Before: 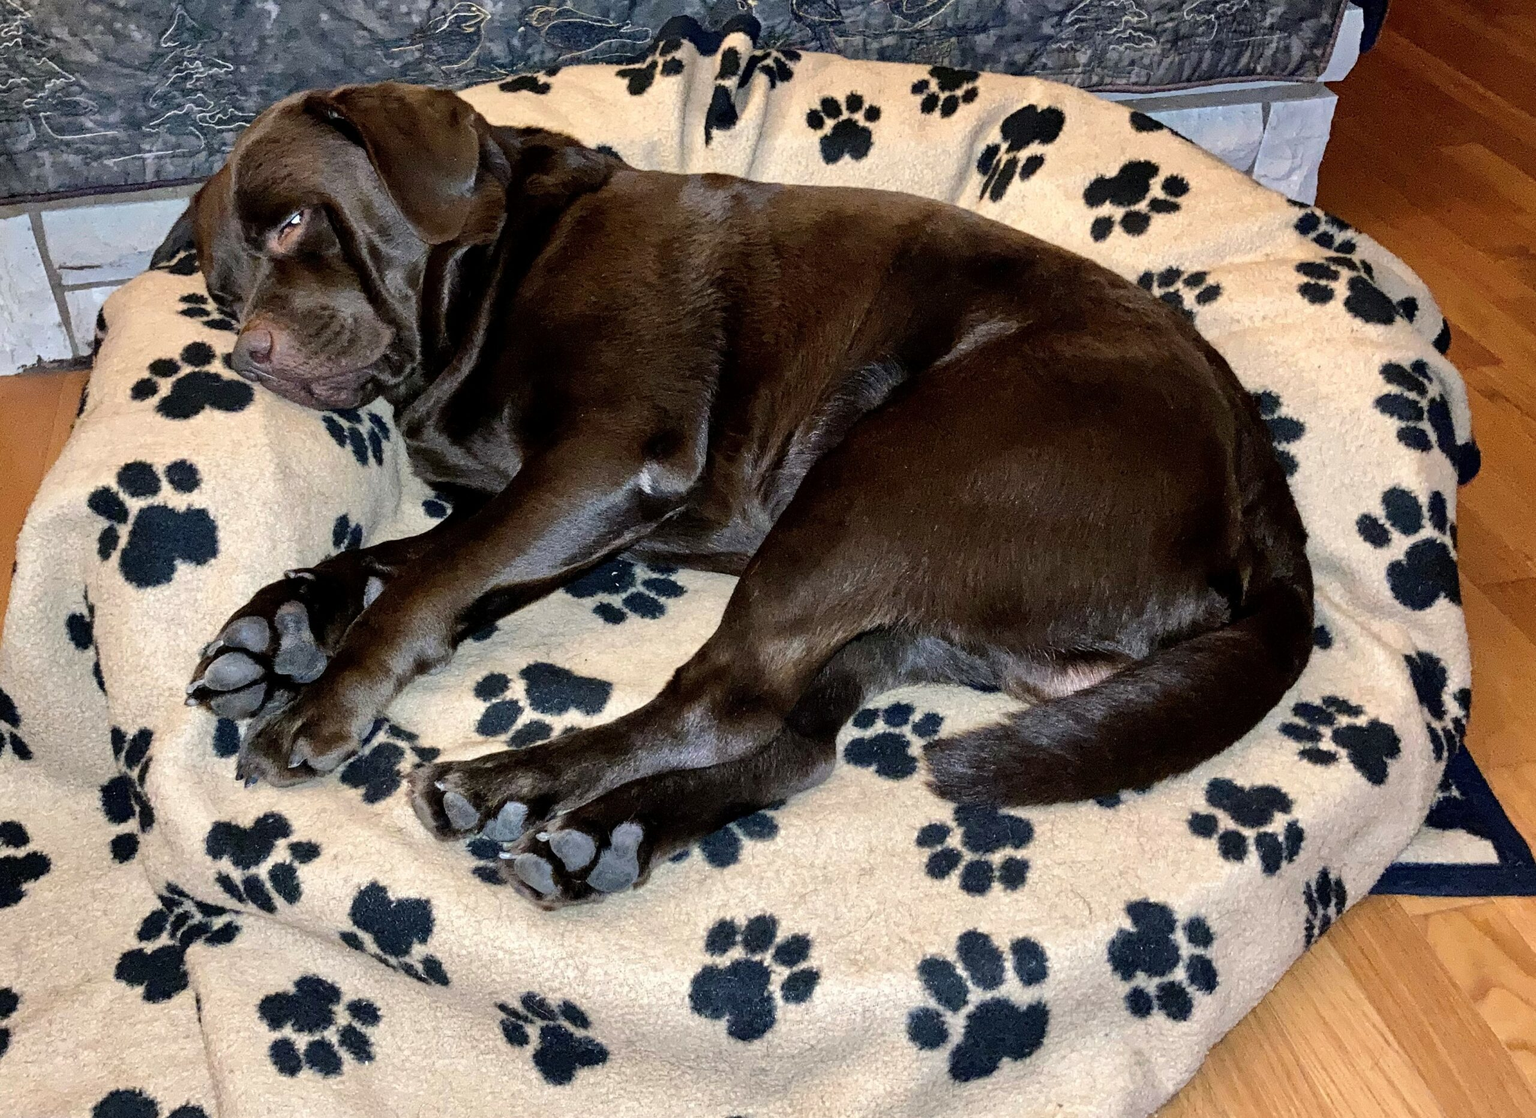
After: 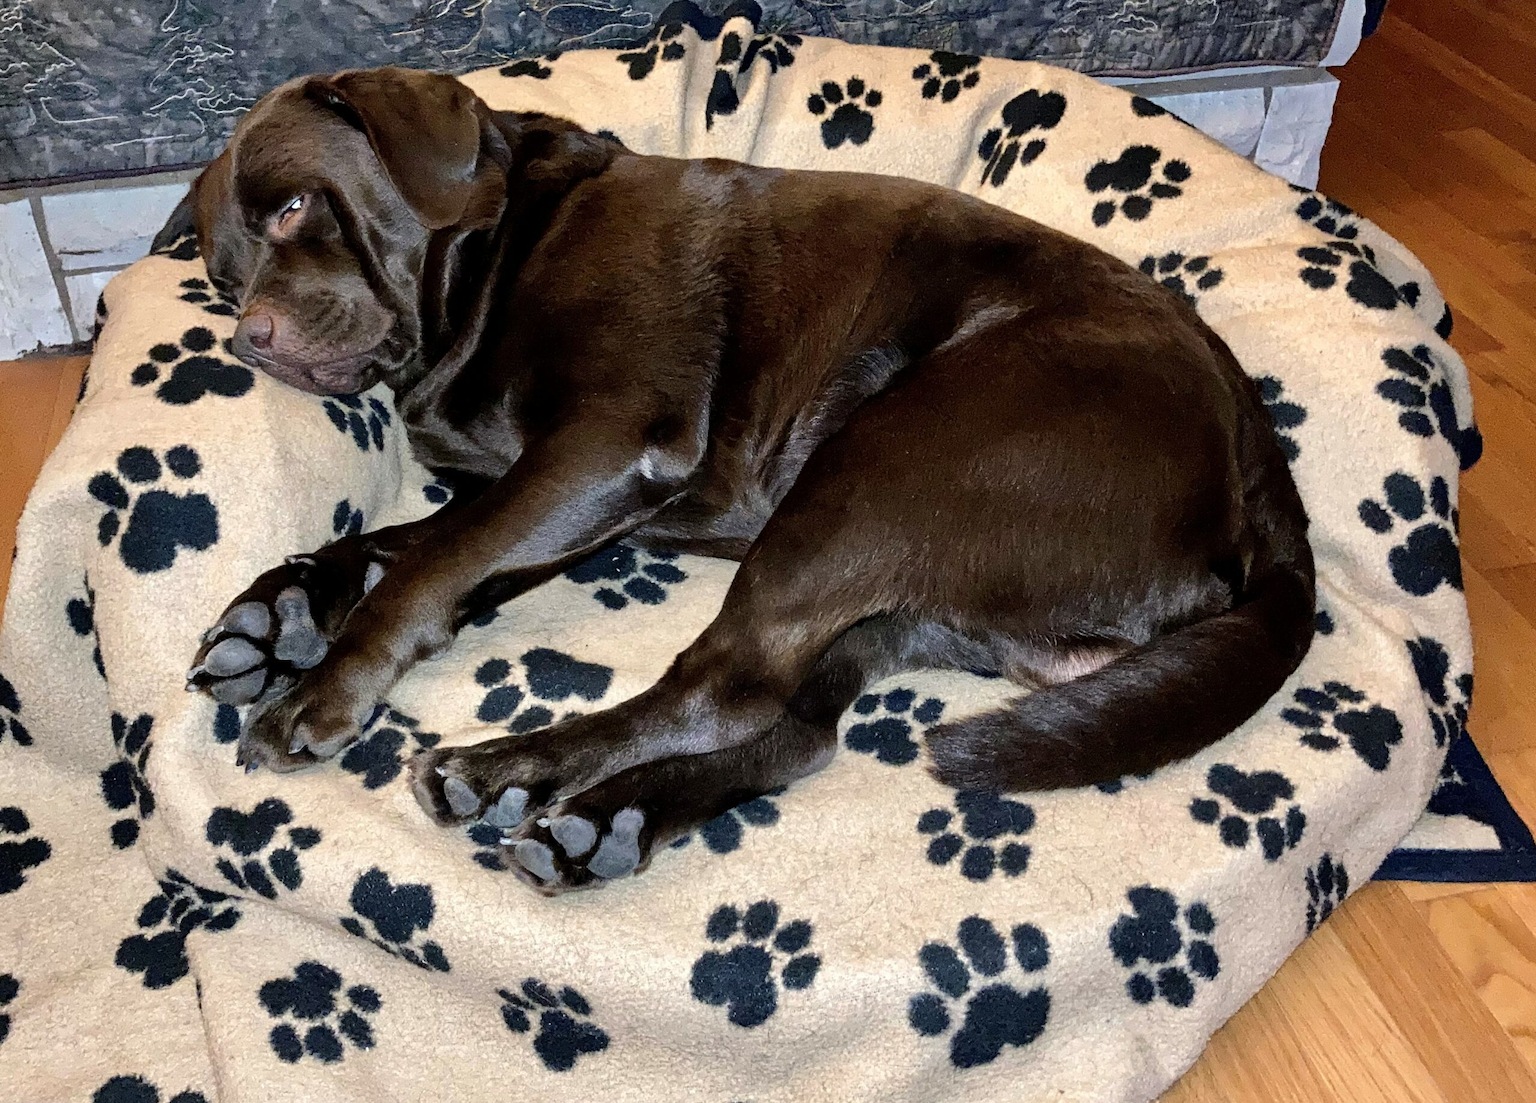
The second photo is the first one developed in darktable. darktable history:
crop: top 1.447%, right 0.091%
